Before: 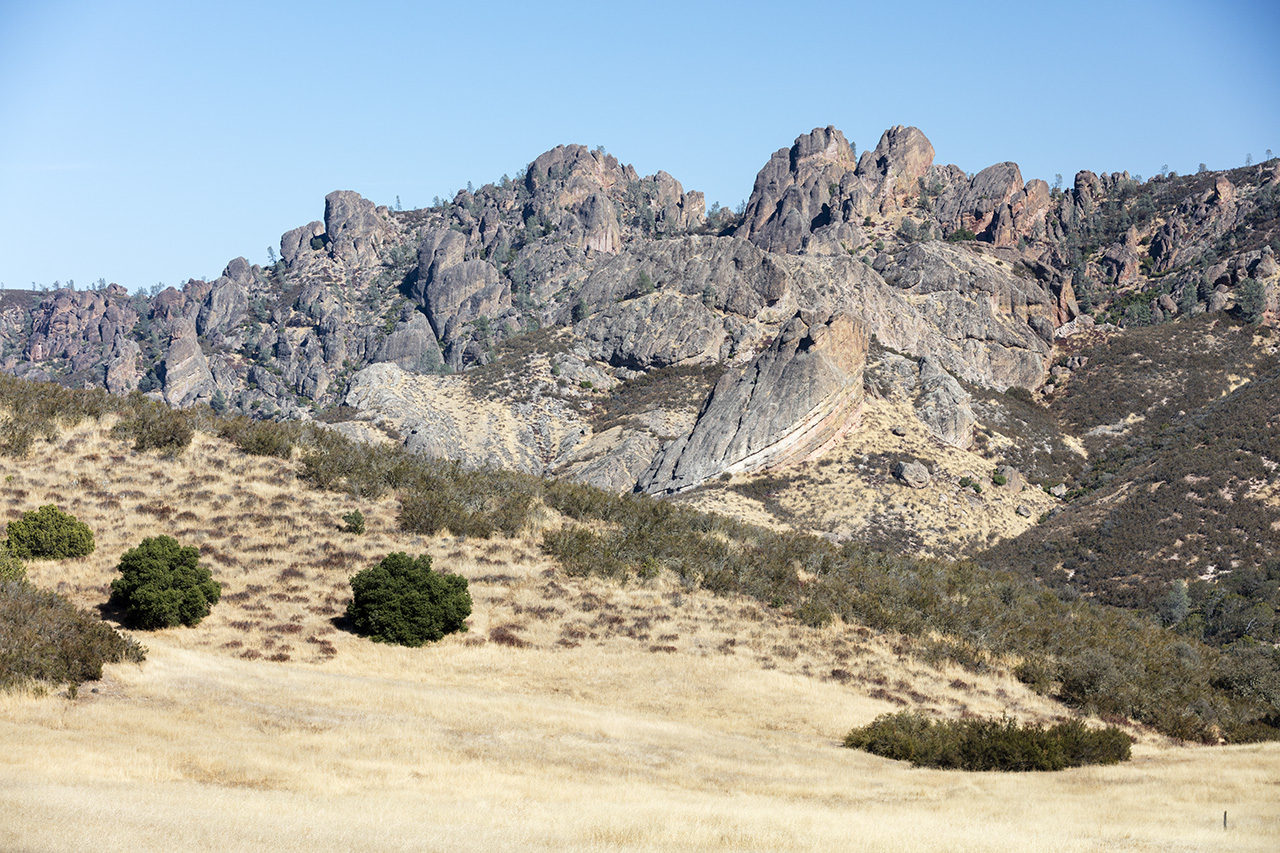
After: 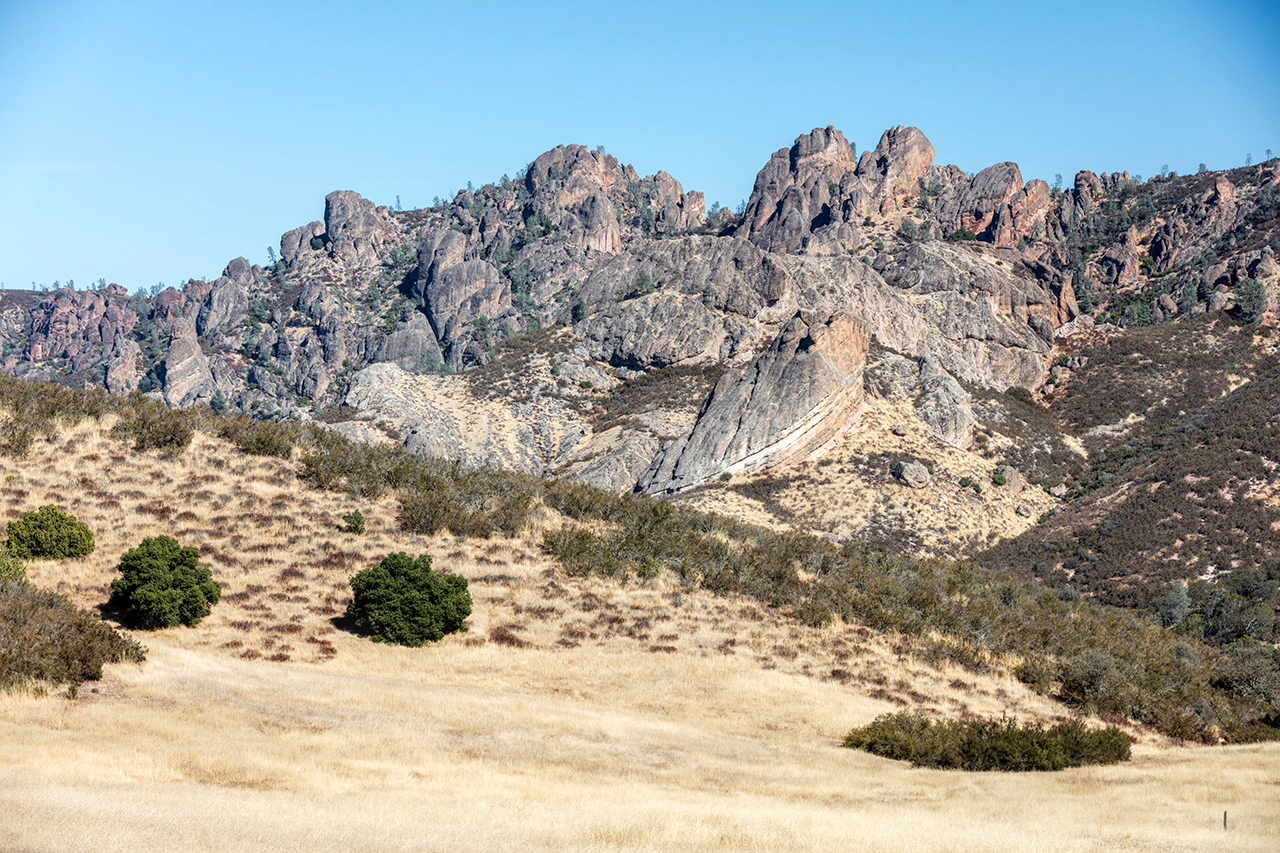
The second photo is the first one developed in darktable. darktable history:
color calibration: illuminant same as pipeline (D50), adaptation XYZ, x 0.345, y 0.358, temperature 5022.71 K
local contrast: on, module defaults
